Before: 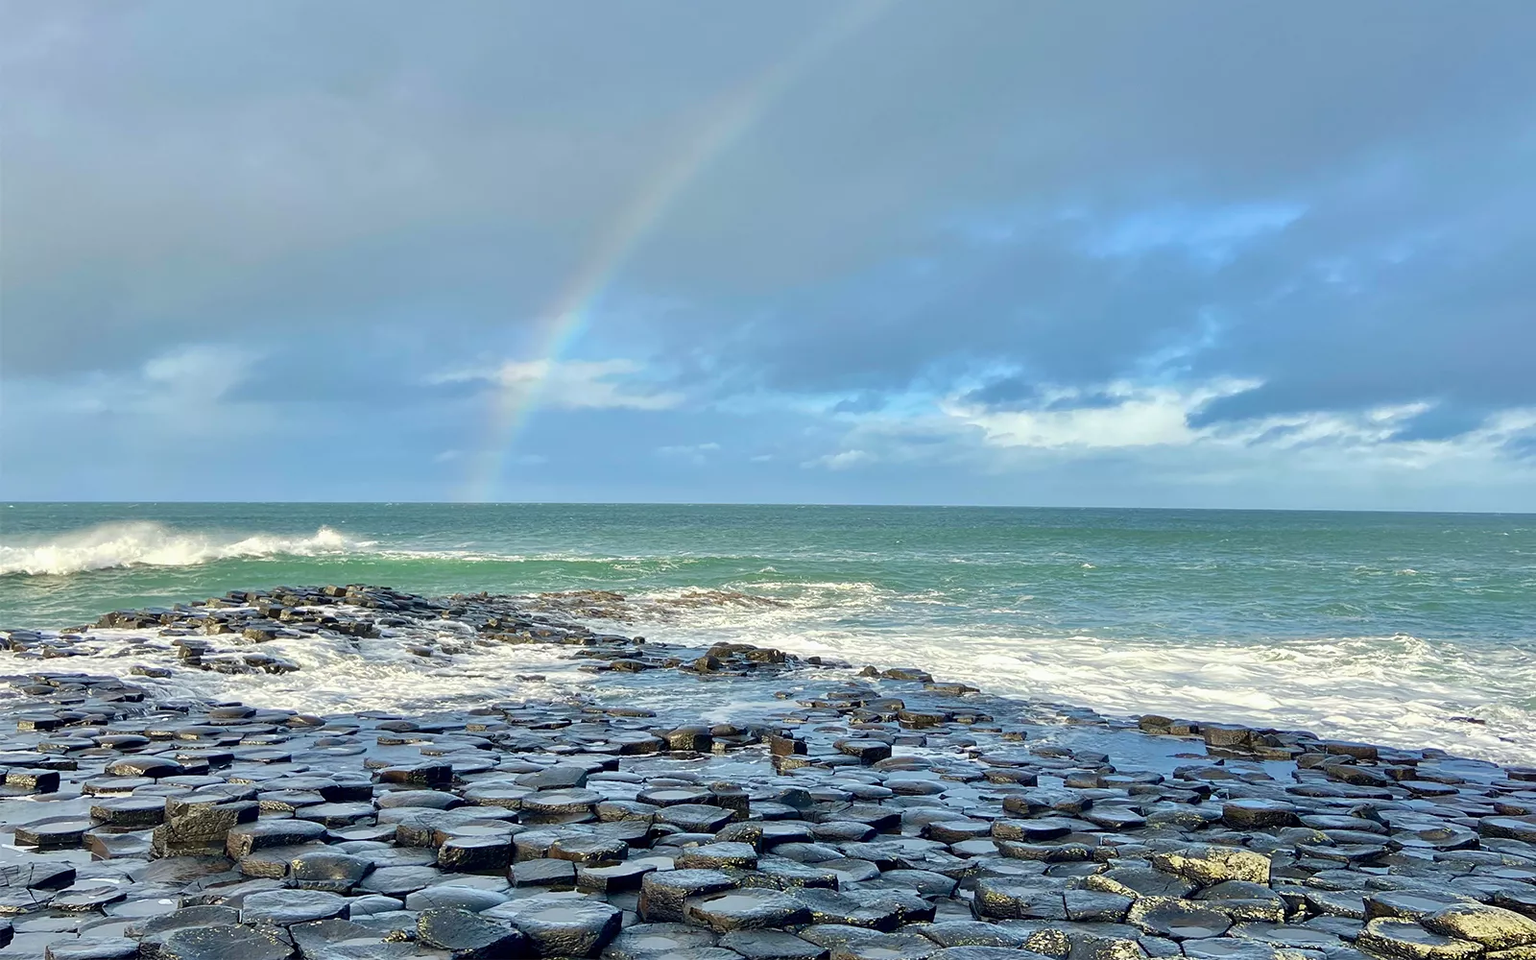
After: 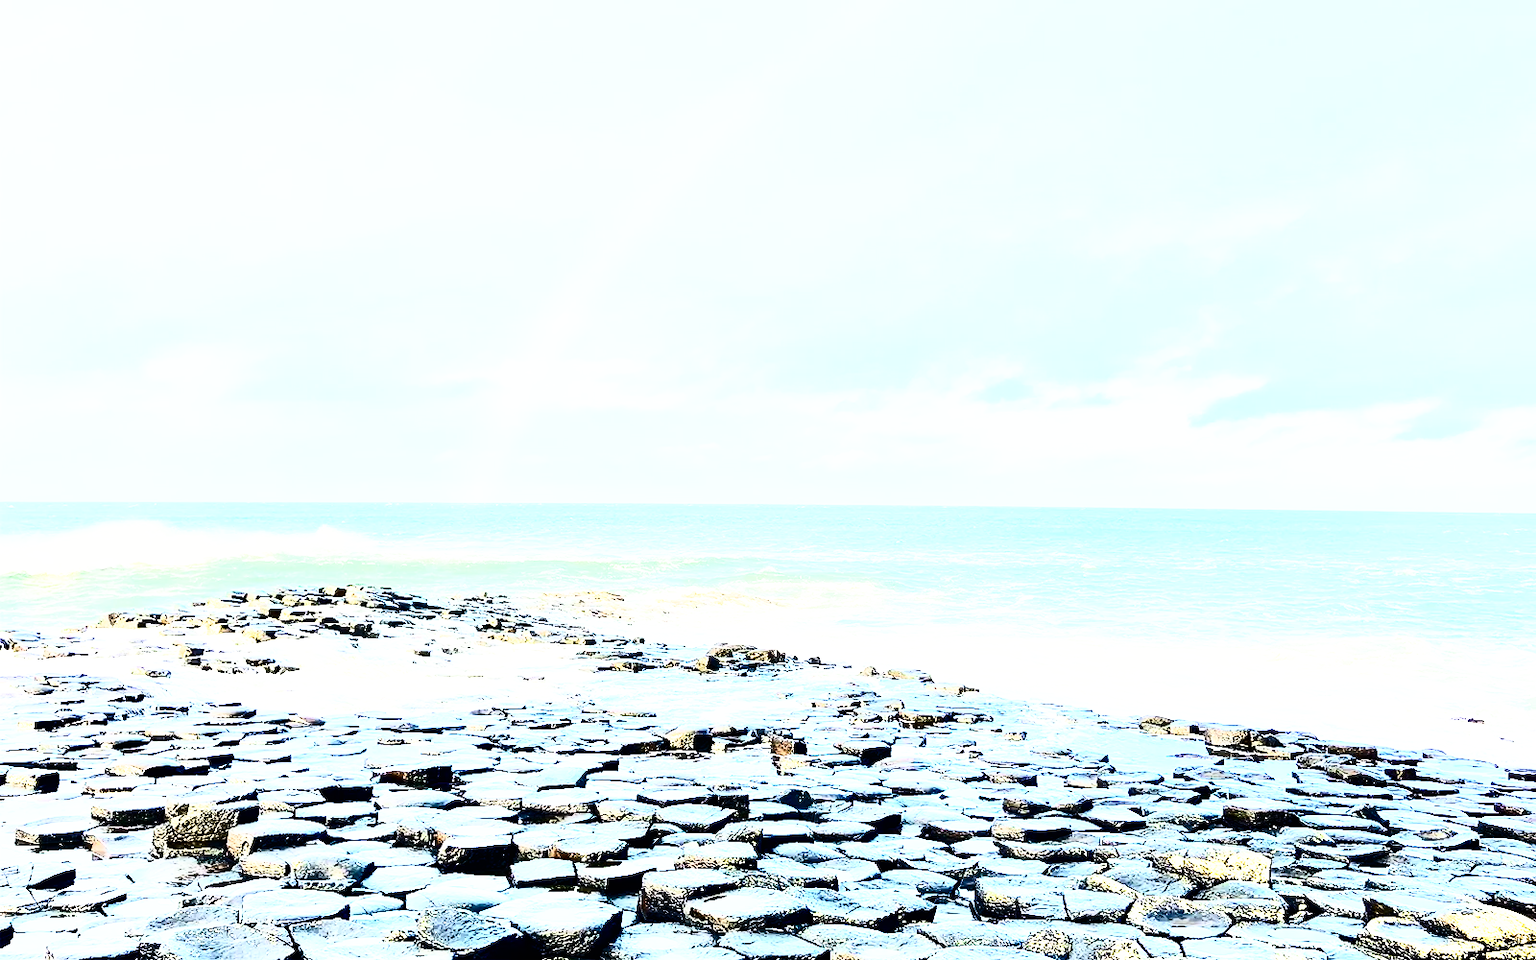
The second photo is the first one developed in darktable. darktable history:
contrast brightness saturation: contrast 0.922, brightness 0.191
tone equalizer: -8 EV -0.779 EV, -7 EV -0.705 EV, -6 EV -0.621 EV, -5 EV -0.375 EV, -3 EV 0.374 EV, -2 EV 0.6 EV, -1 EV 0.68 EV, +0 EV 0.739 EV
base curve: curves: ch0 [(0, 0) (0.007, 0.004) (0.027, 0.03) (0.046, 0.07) (0.207, 0.54) (0.442, 0.872) (0.673, 0.972) (1, 1)], preserve colors none
